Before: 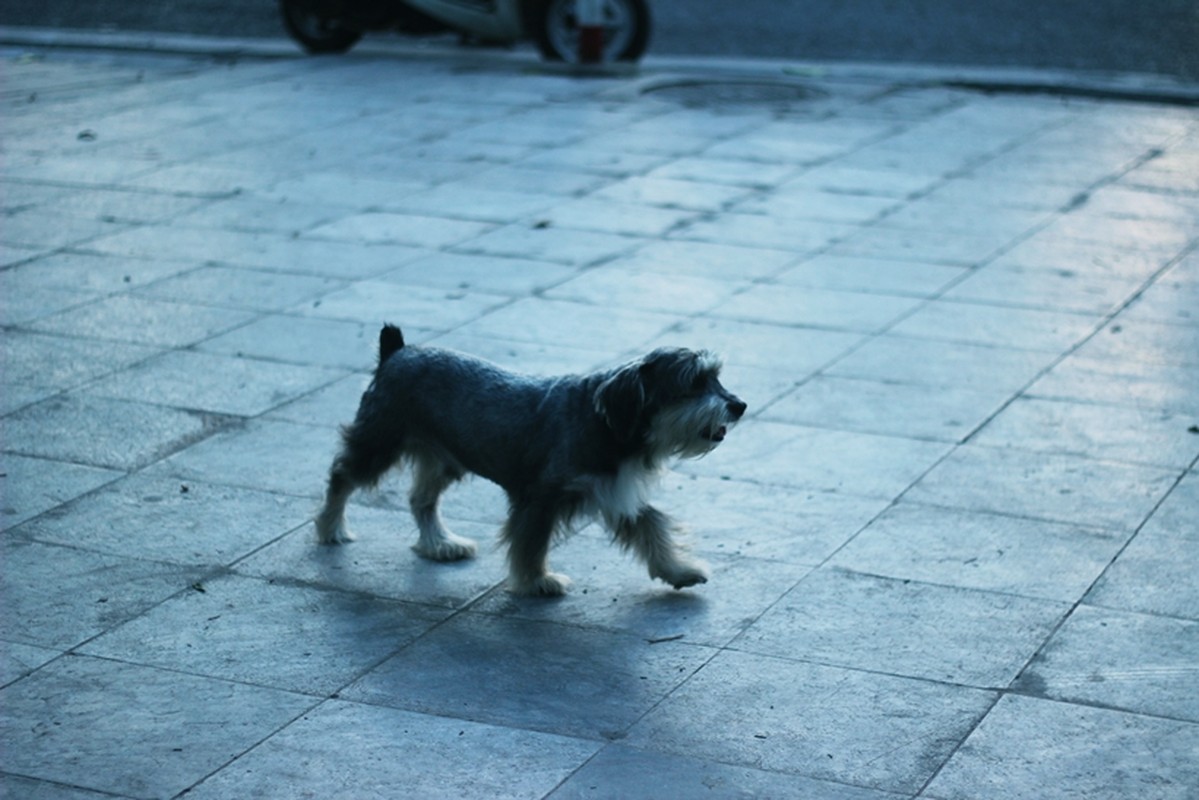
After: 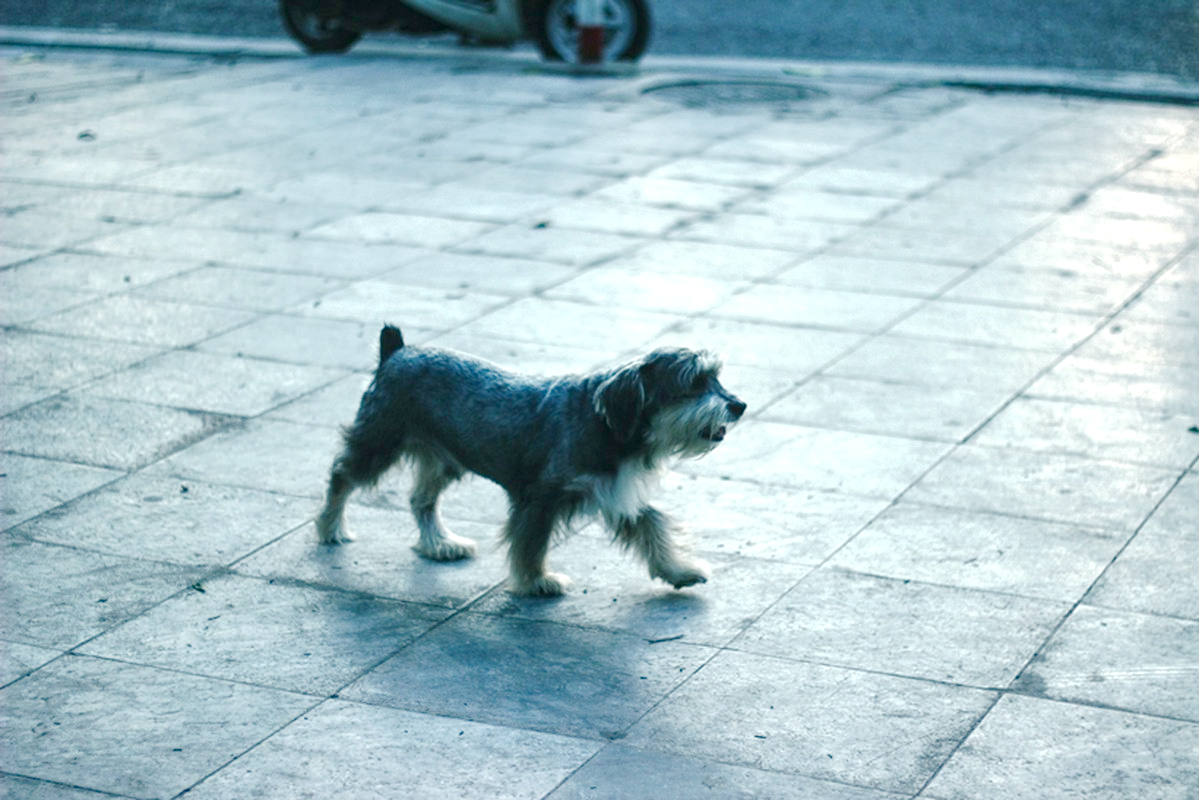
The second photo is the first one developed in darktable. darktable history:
base curve: curves: ch0 [(0, 0) (0.158, 0.273) (0.879, 0.895) (1, 1)], preserve colors none
color balance rgb: perceptual saturation grading › global saturation 20%, perceptual saturation grading › highlights -50%, perceptual saturation grading › shadows 30%
local contrast: highlights 99%, shadows 86%, detail 160%, midtone range 0.2
exposure: exposure 0.559 EV, compensate highlight preservation false
white balance: red 1.045, blue 0.932
